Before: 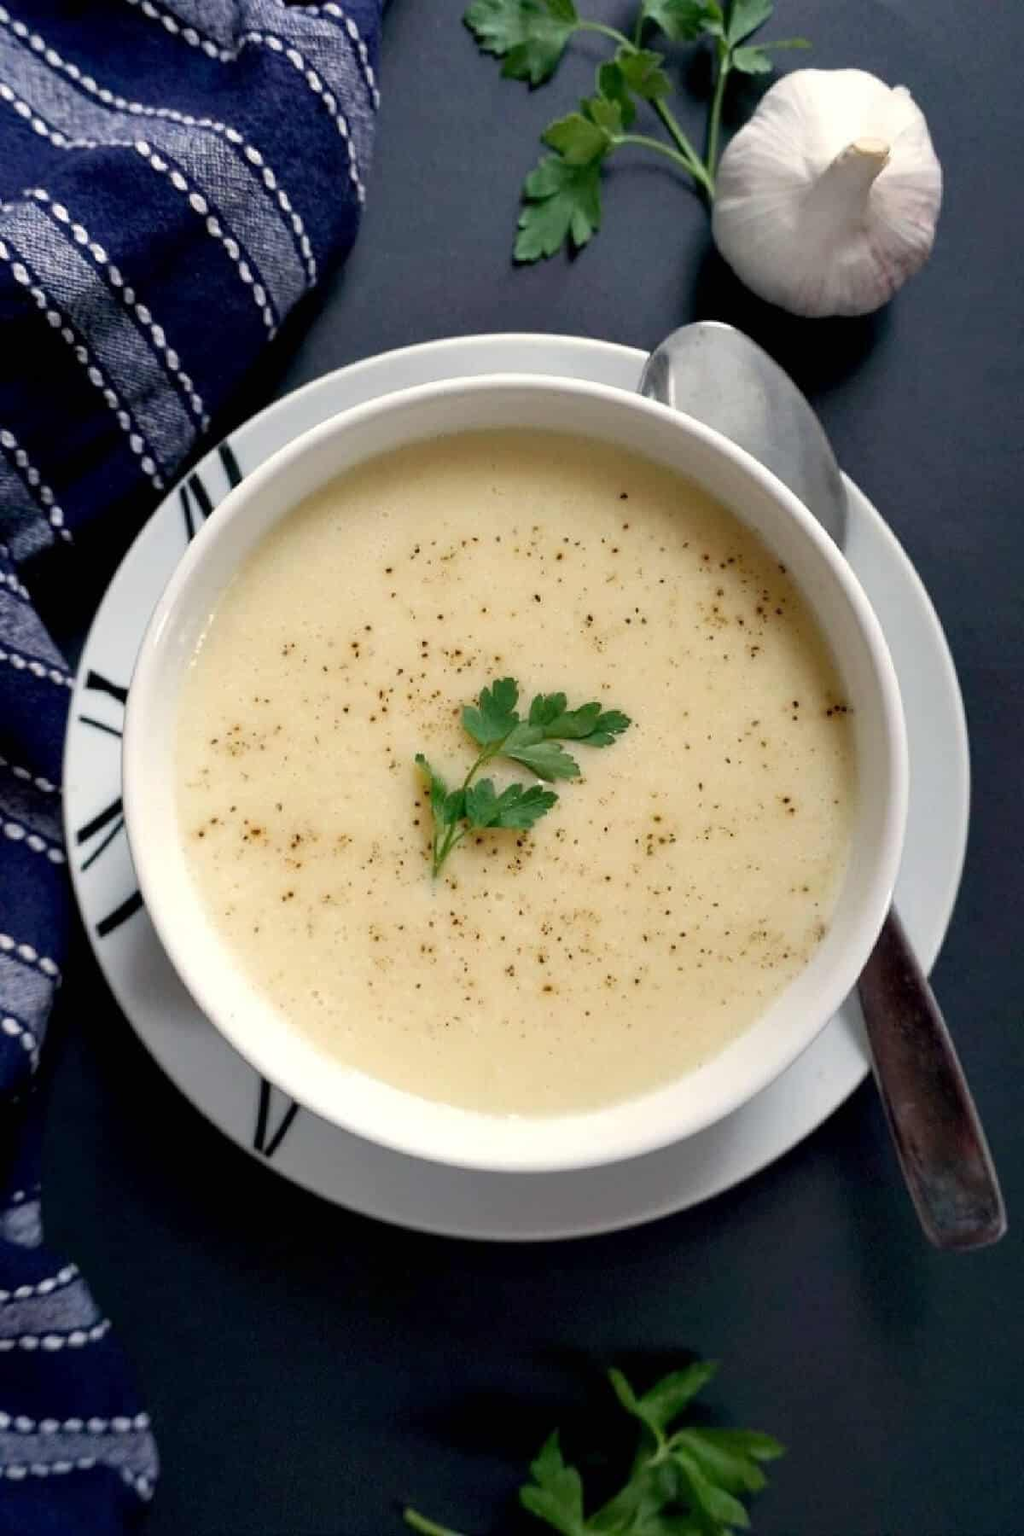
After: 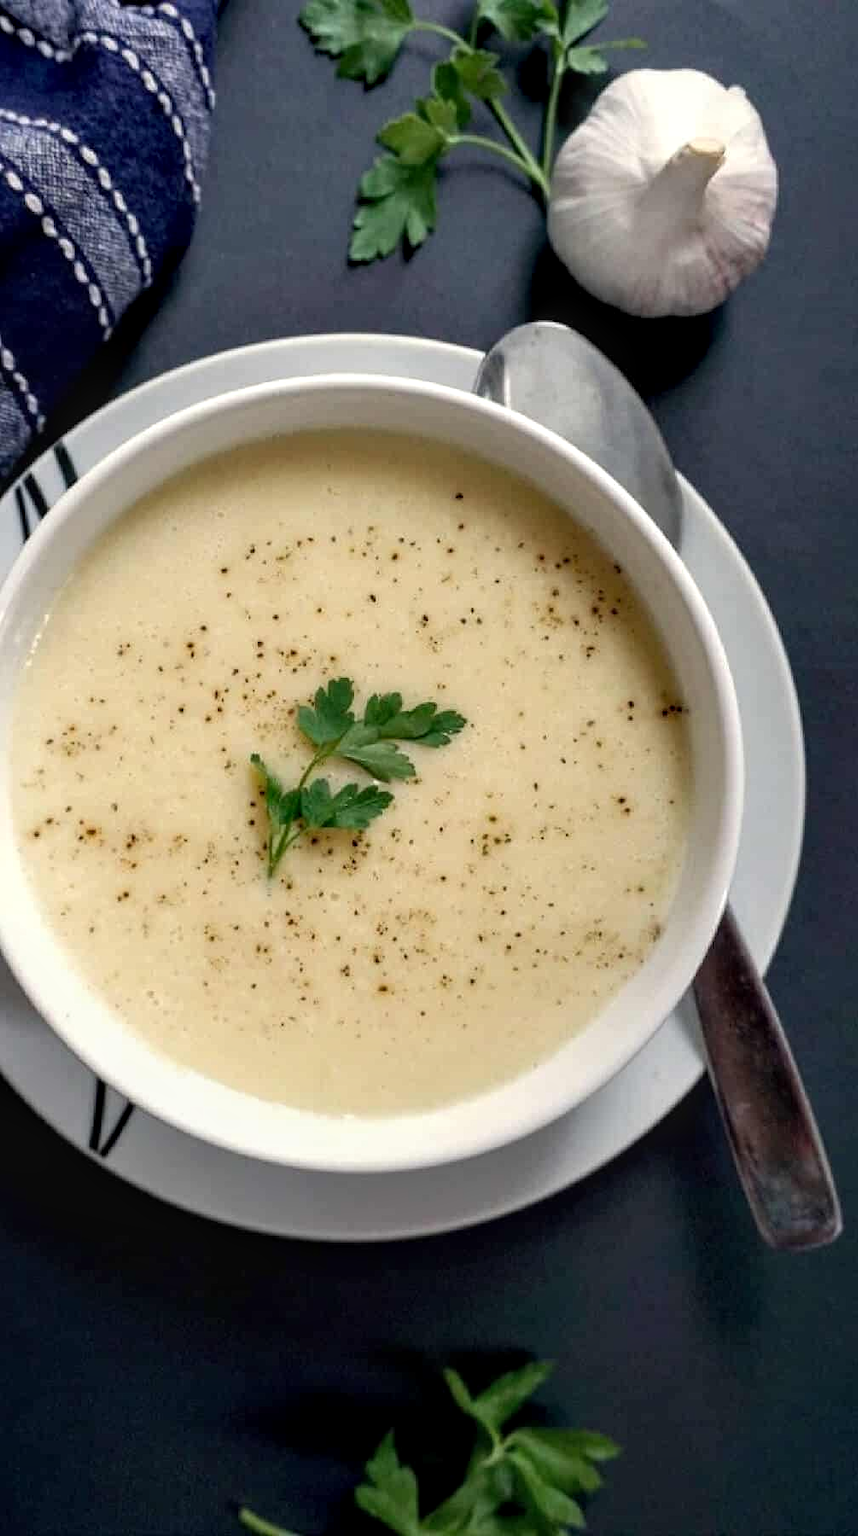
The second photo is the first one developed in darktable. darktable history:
crop: left 16.16%
local contrast: detail 130%
